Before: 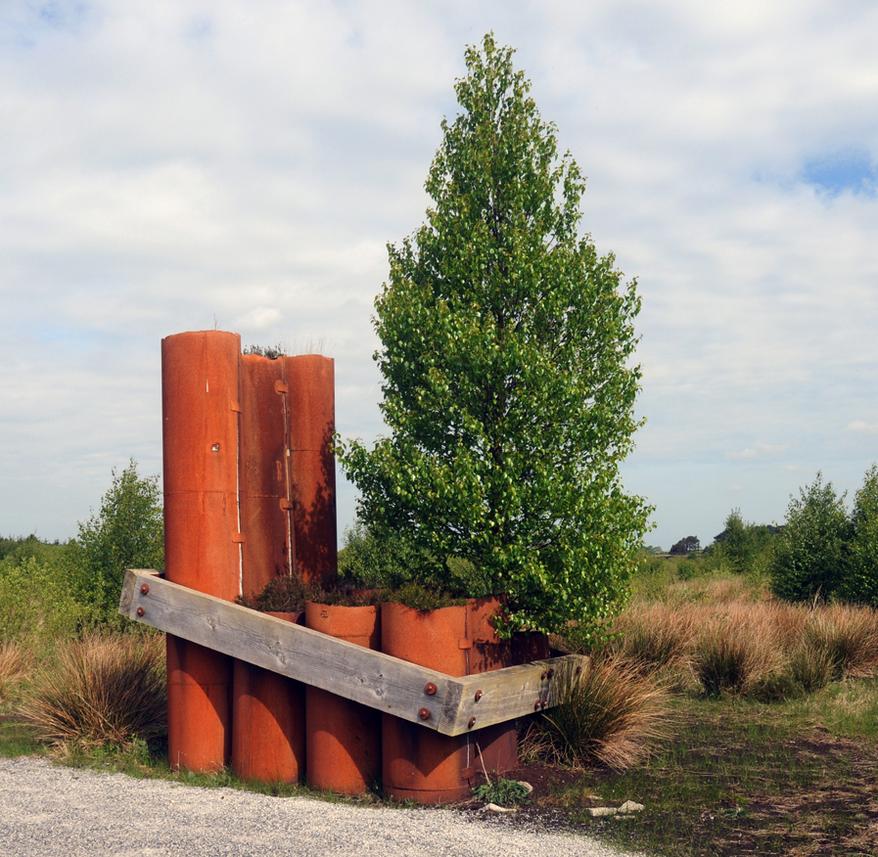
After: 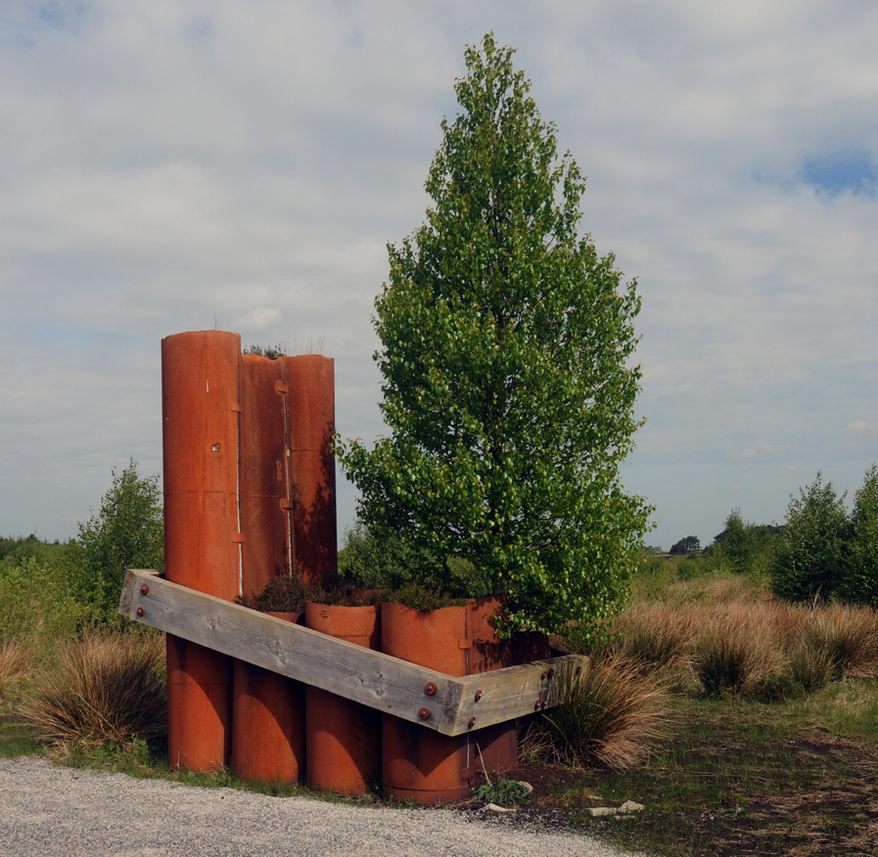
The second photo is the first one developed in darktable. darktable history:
bloom: size 9%, threshold 100%, strength 7%
exposure: black level correction 0, exposure -0.721 EV, compensate highlight preservation false
